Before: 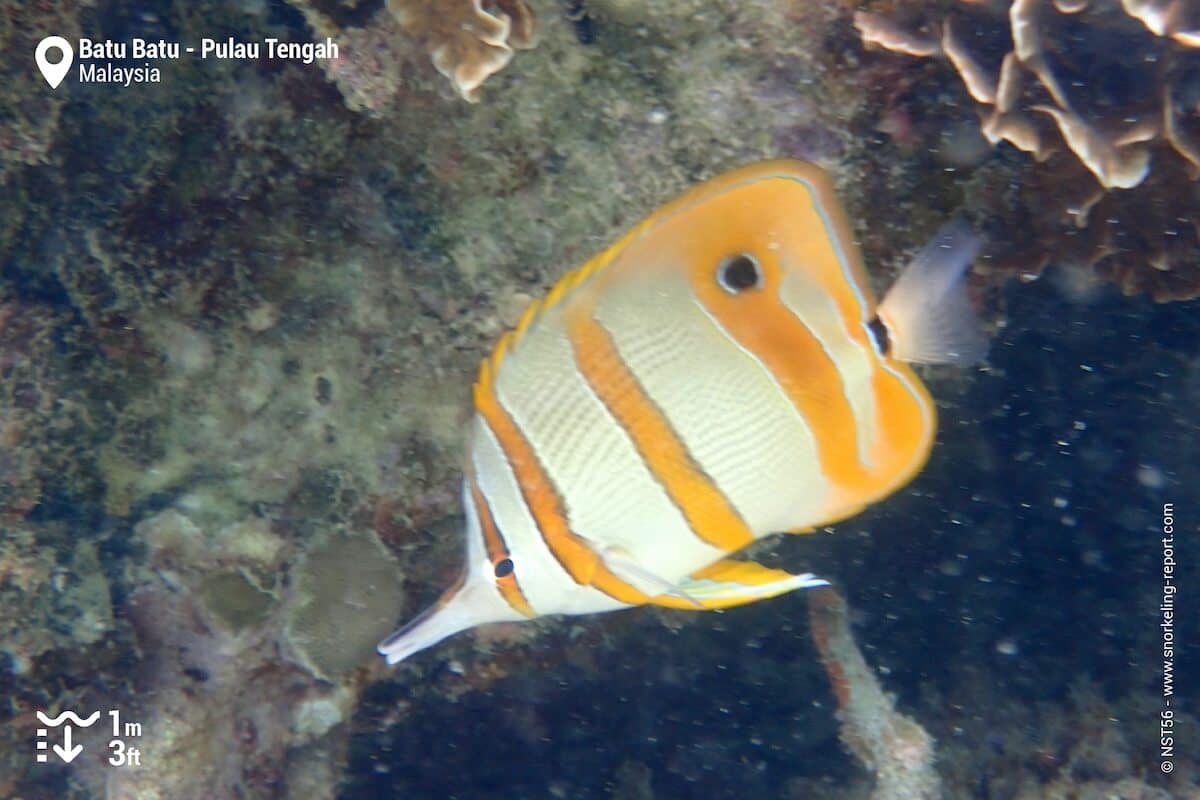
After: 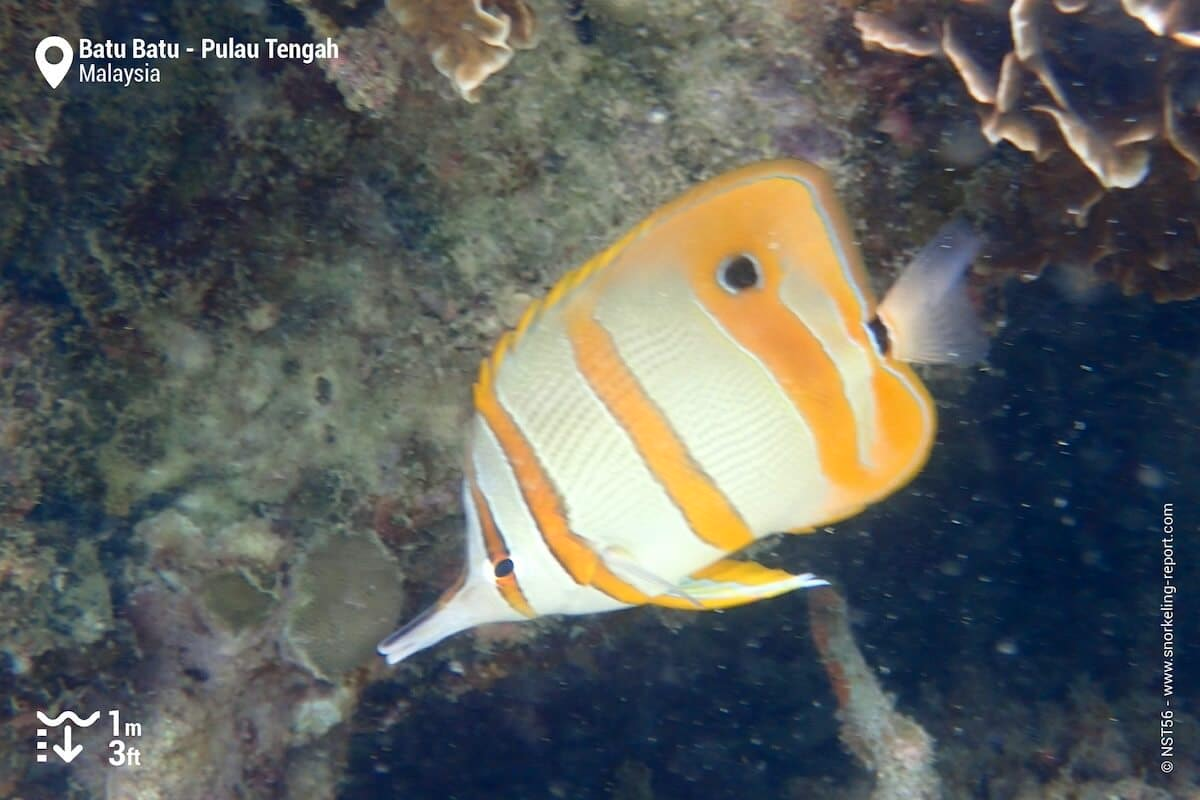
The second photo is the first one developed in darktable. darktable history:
shadows and highlights: shadows -40.73, highlights 64.6, soften with gaussian
